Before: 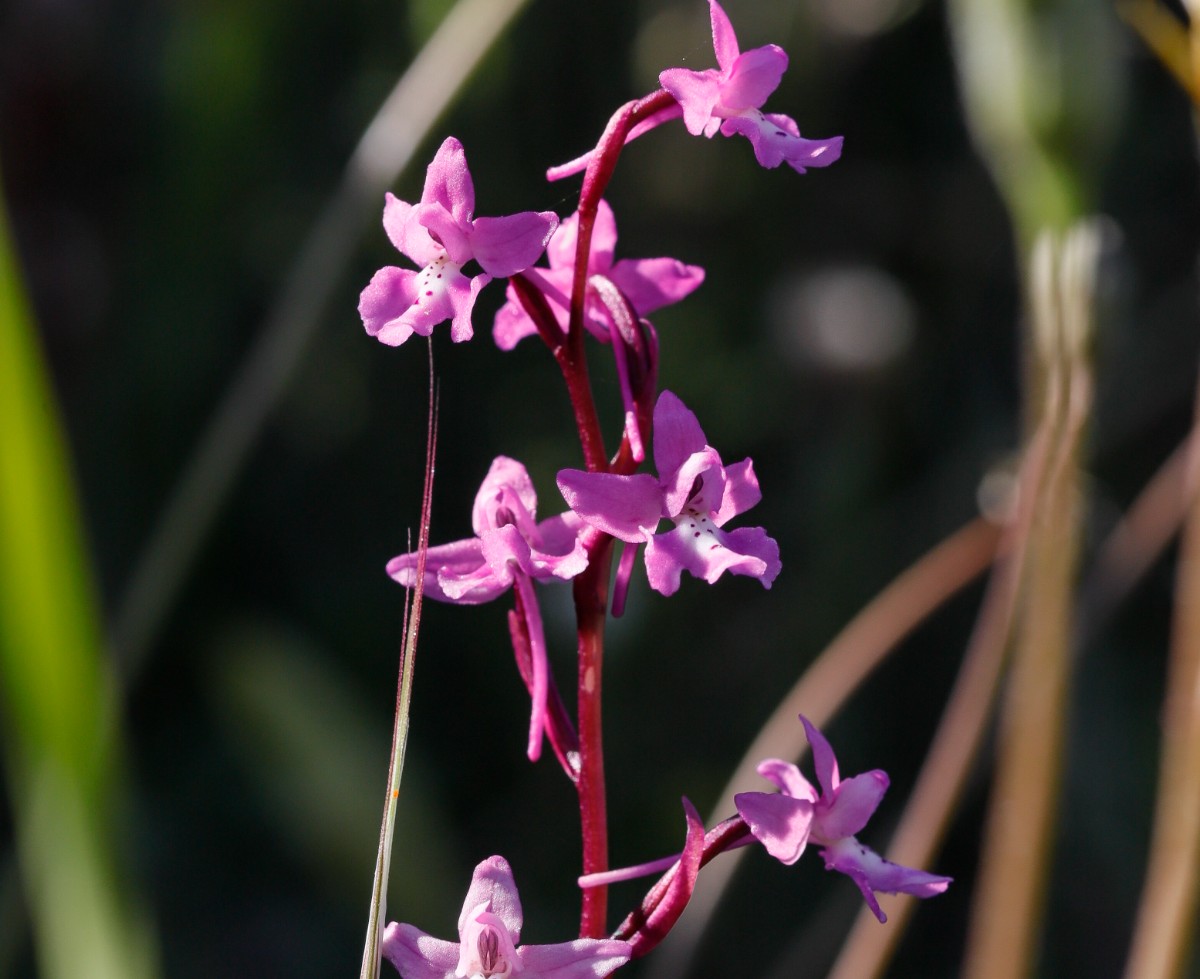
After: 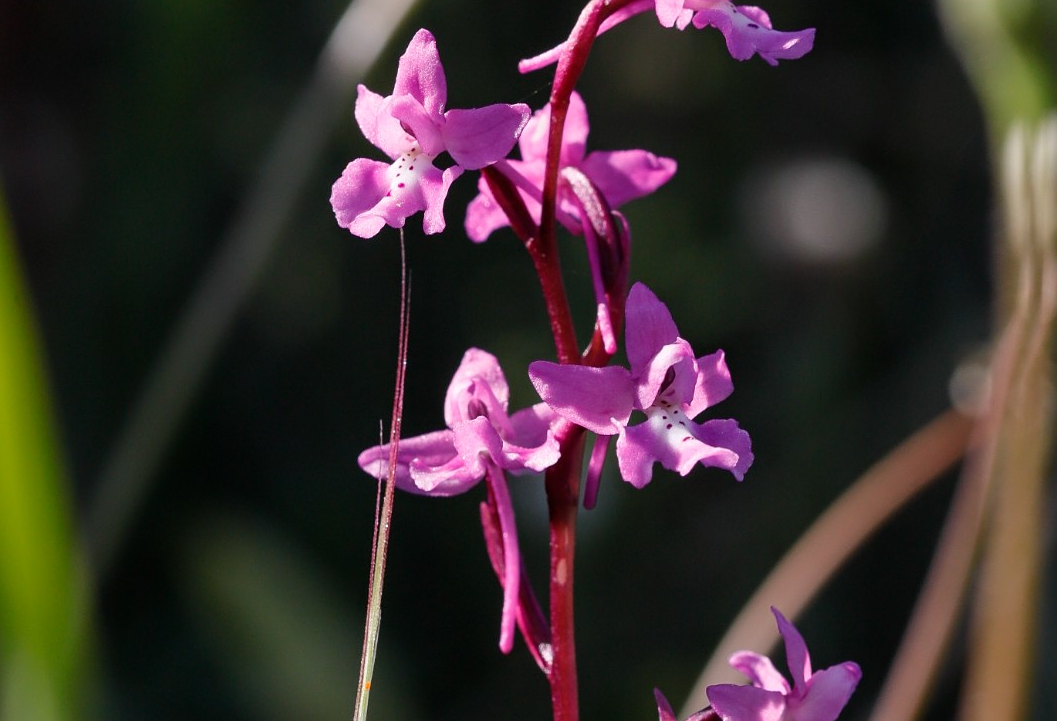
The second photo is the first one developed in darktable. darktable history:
crop and rotate: left 2.385%, top 11.045%, right 9.458%, bottom 15.216%
sharpen: radius 1.256, amount 0.292, threshold 0.045
